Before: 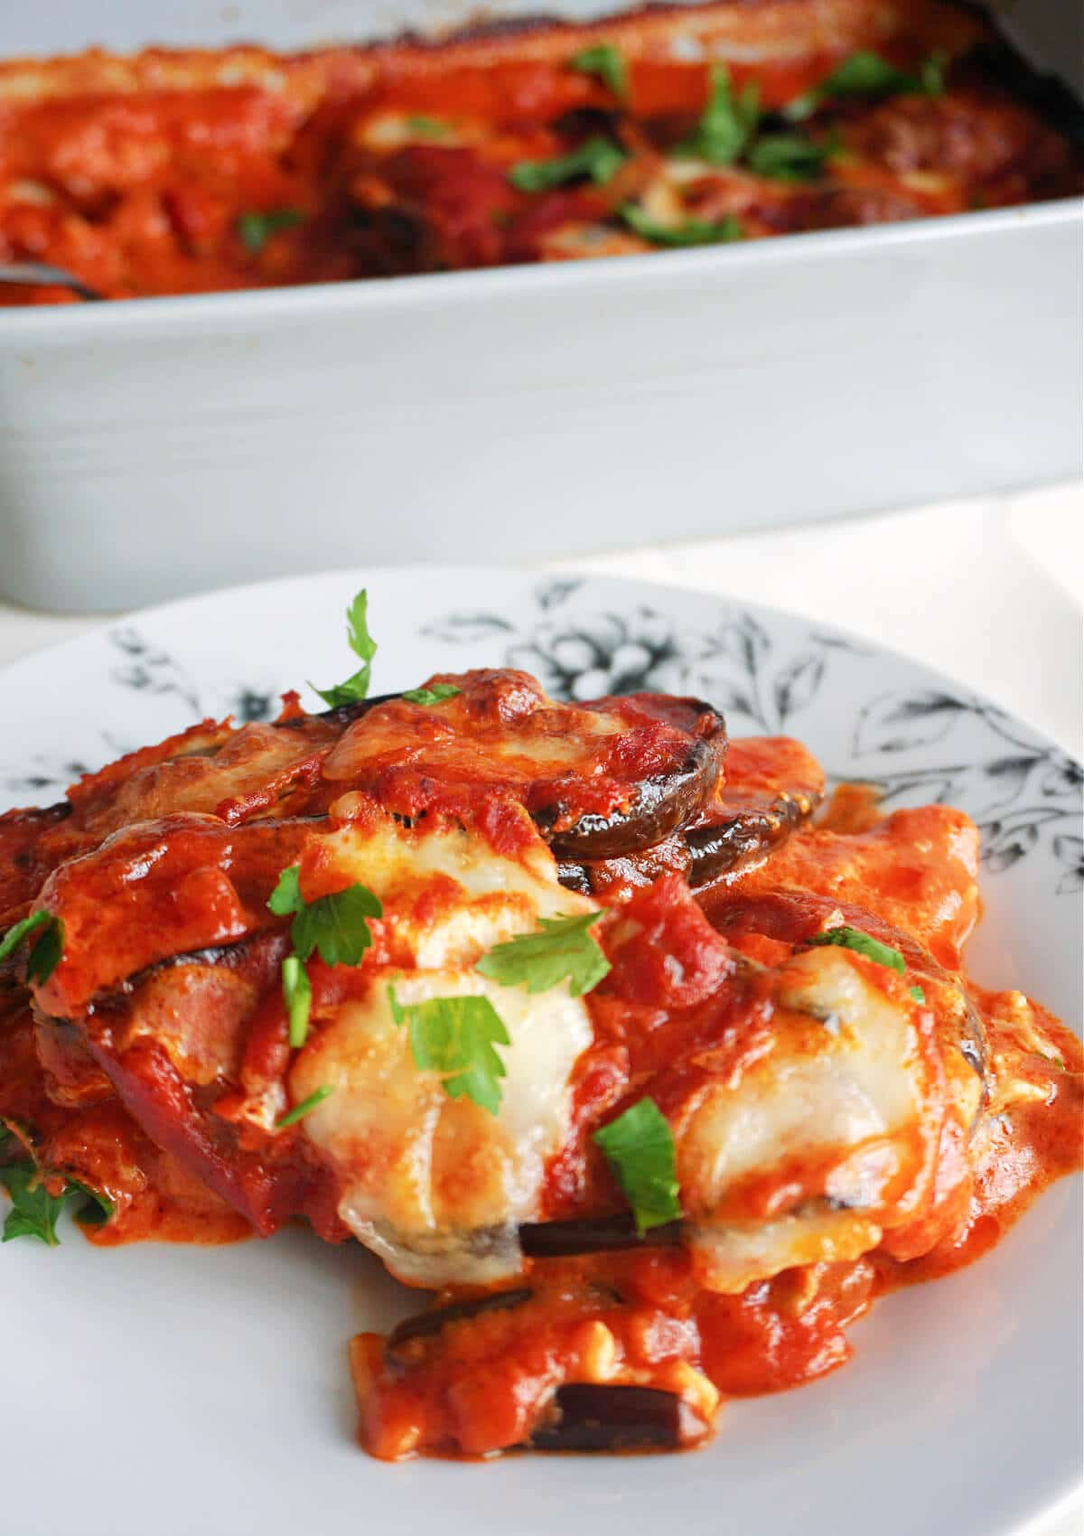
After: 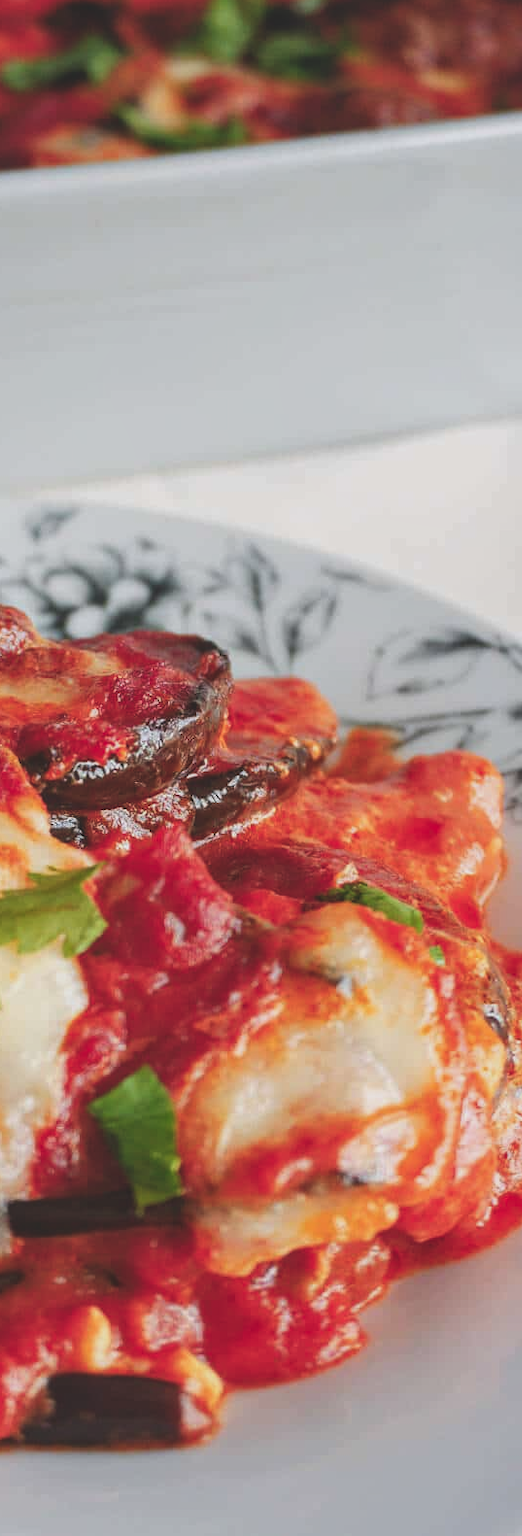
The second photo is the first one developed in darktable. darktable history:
crop: left 47.167%, top 6.952%, right 7.917%
color zones: curves: ch1 [(0.235, 0.558) (0.75, 0.5)]; ch2 [(0.25, 0.462) (0.749, 0.457)]
local contrast: on, module defaults
exposure: black level correction -0.035, exposure -0.498 EV, compensate exposure bias true, compensate highlight preservation false
